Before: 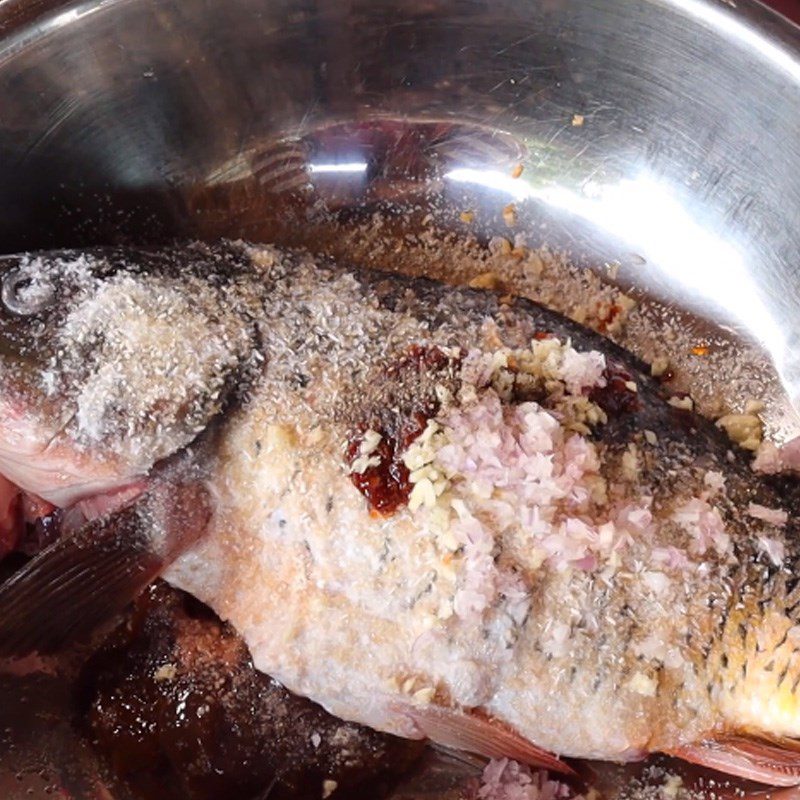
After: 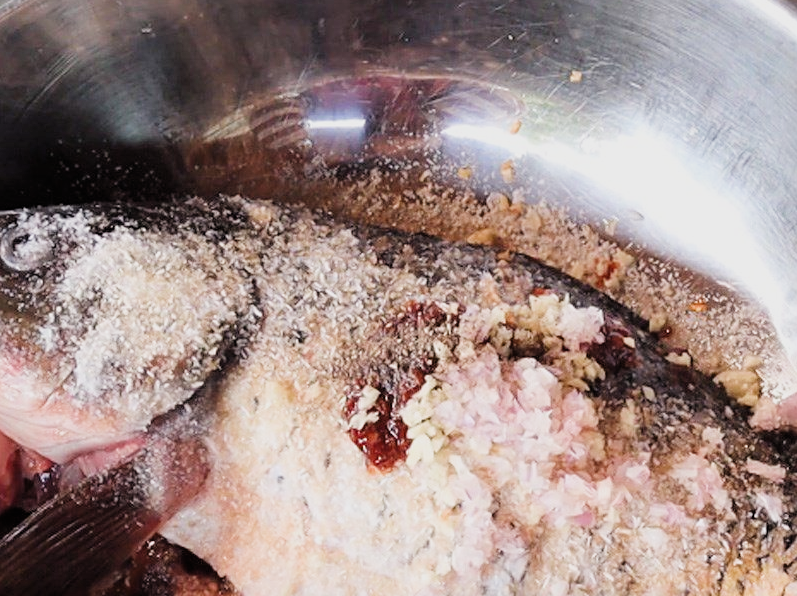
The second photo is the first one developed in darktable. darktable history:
crop: left 0.298%, top 5.519%, bottom 19.929%
sharpen: amount 0.209
exposure: black level correction 0, exposure 0.701 EV, compensate highlight preservation false
filmic rgb: black relative exposure -7.65 EV, white relative exposure 4.56 EV, hardness 3.61, color science v4 (2020)
